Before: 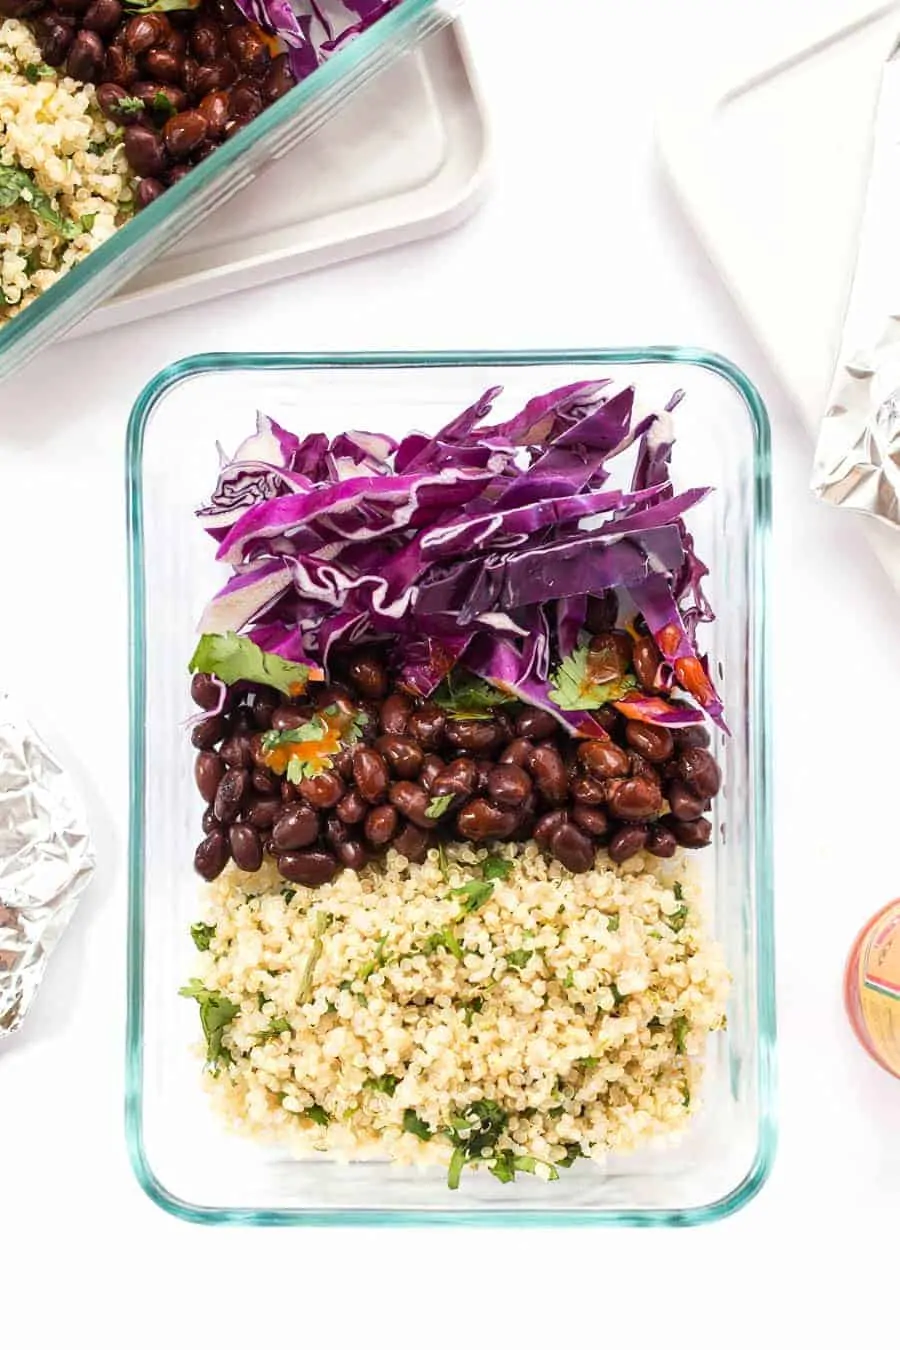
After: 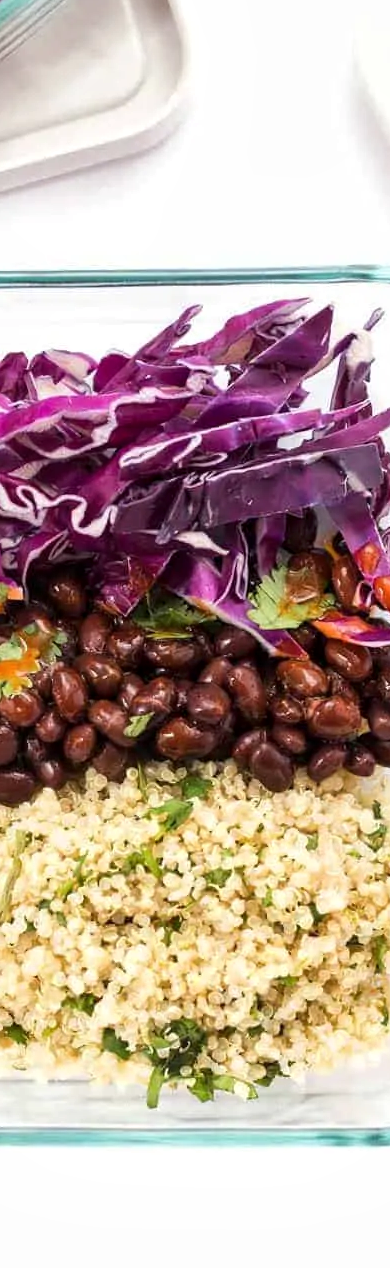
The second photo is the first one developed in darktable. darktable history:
local contrast: mode bilateral grid, contrast 20, coarseness 50, detail 120%, midtone range 0.2
crop: left 33.452%, top 6.025%, right 23.155%
